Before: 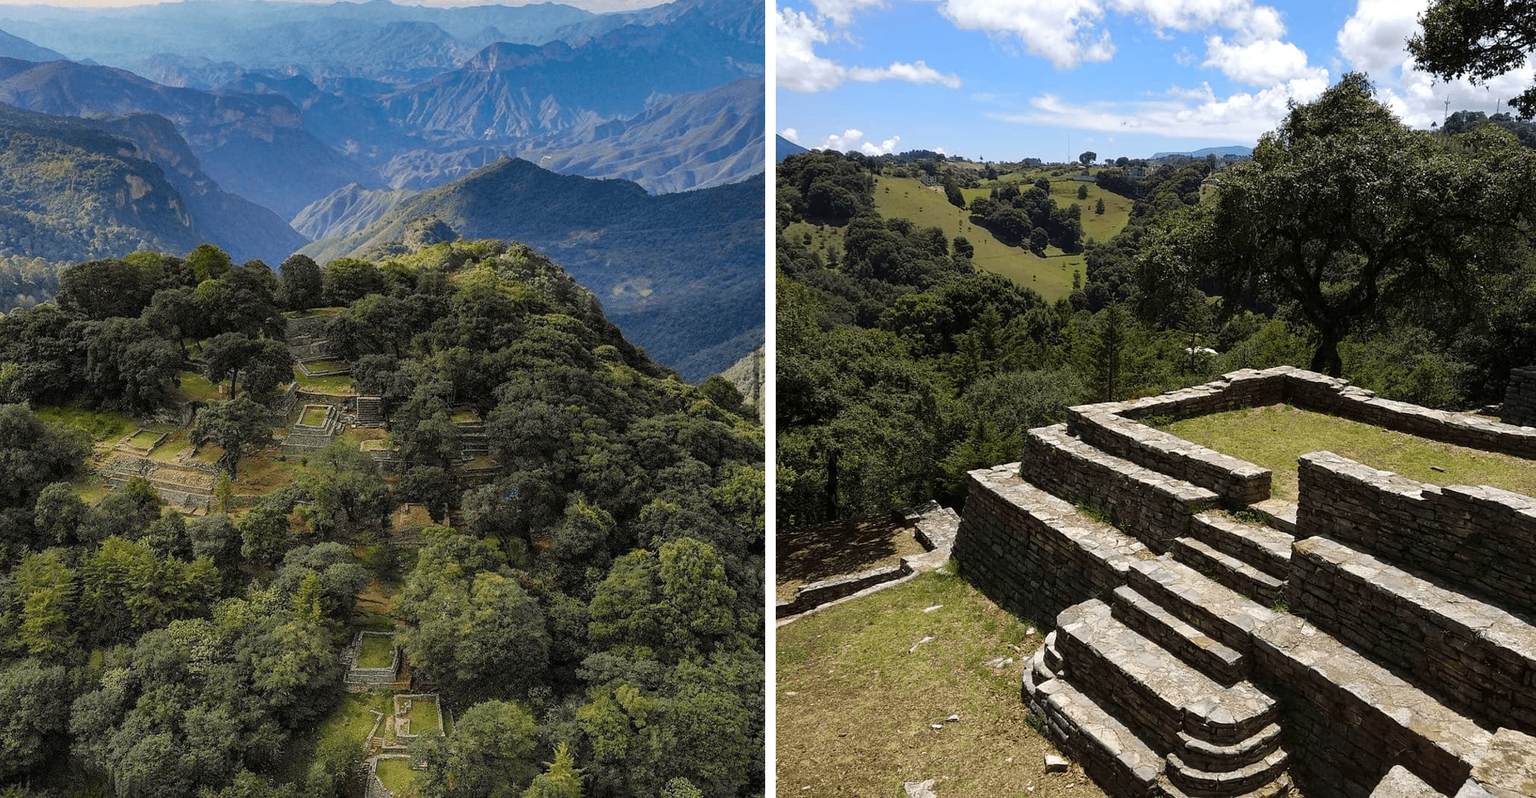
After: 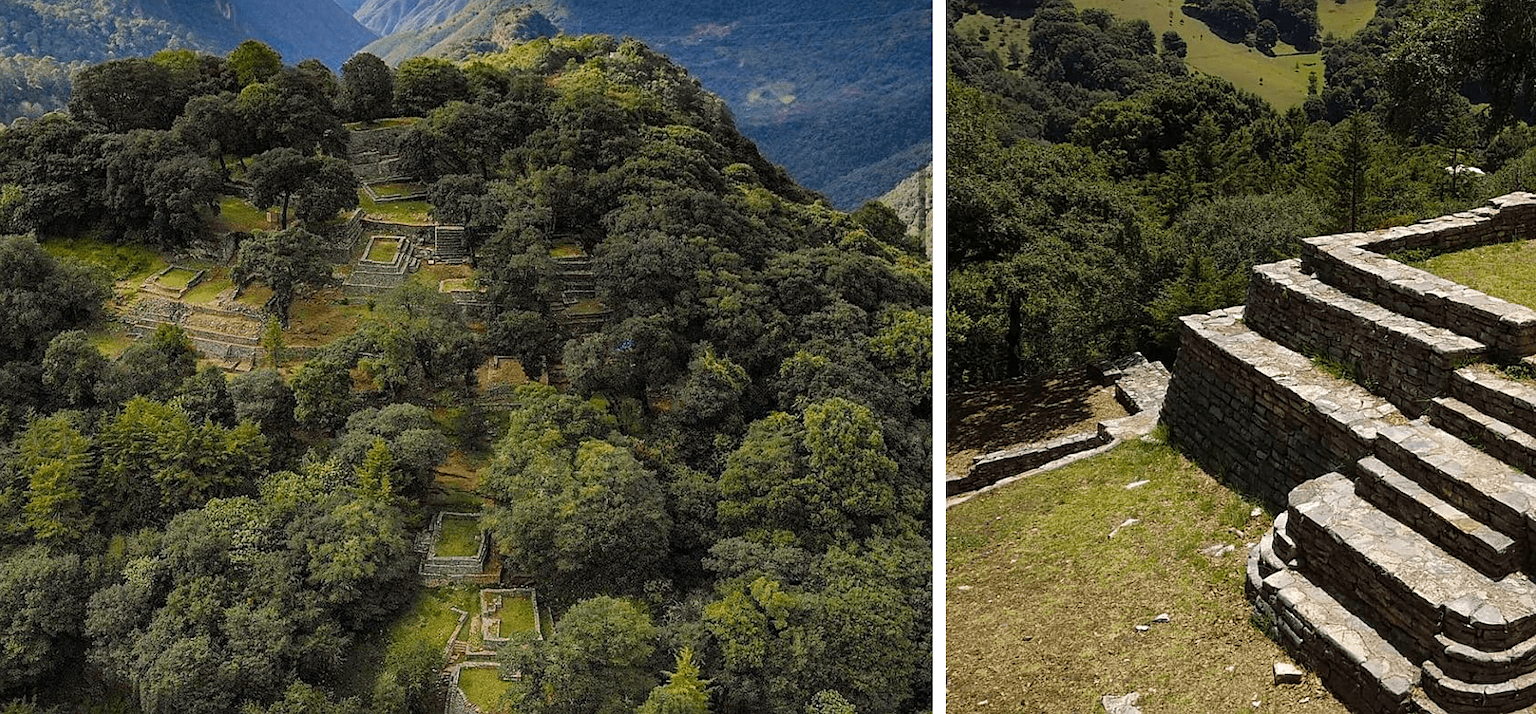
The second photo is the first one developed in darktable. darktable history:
crop: top 26.531%, right 17.959%
color balance rgb: perceptual saturation grading › global saturation 20%, global vibrance 20%
sharpen: amount 0.2
contrast brightness saturation: saturation -0.17
